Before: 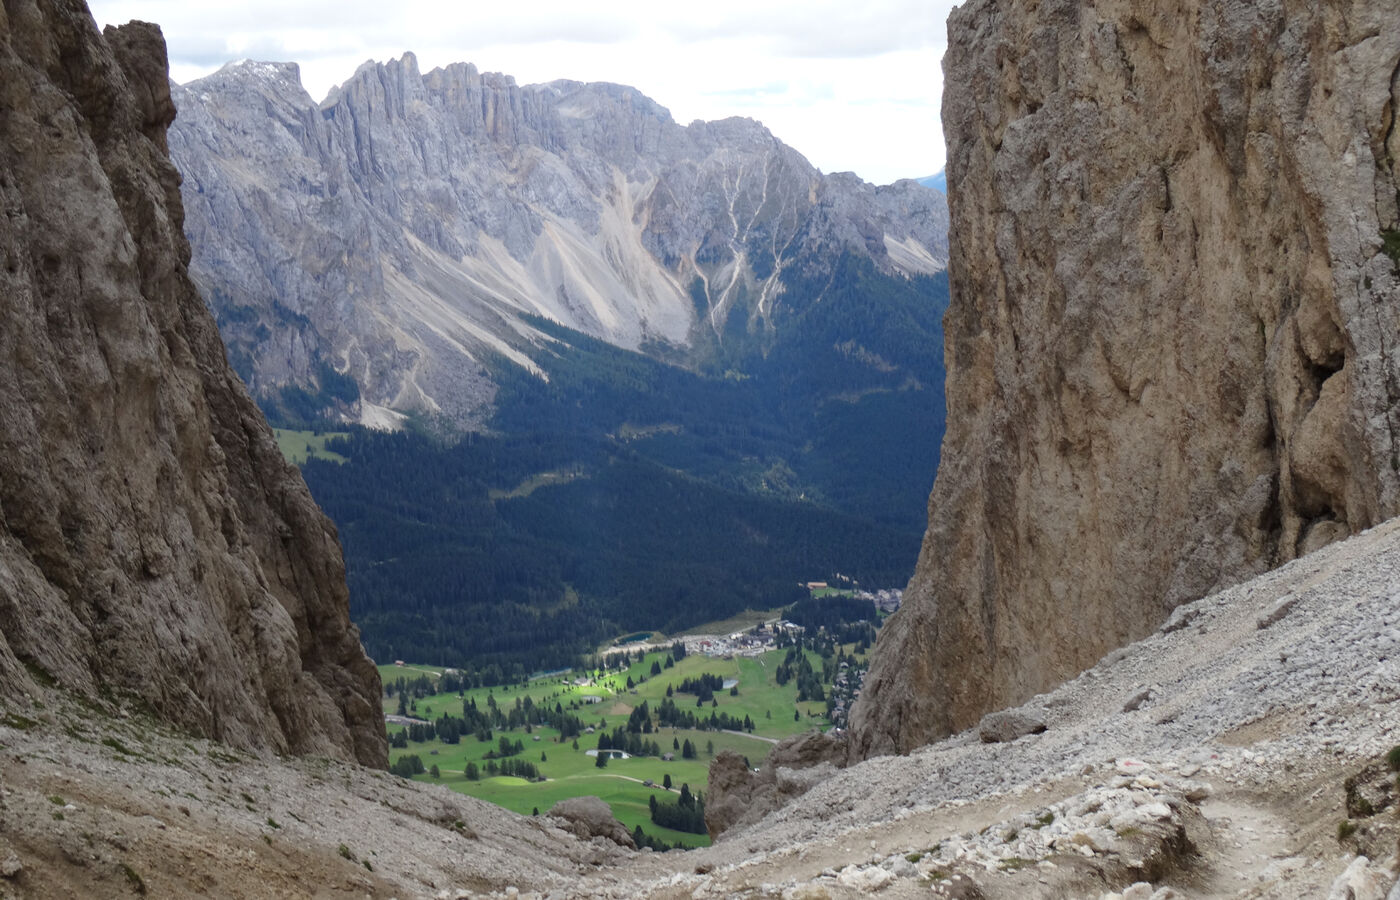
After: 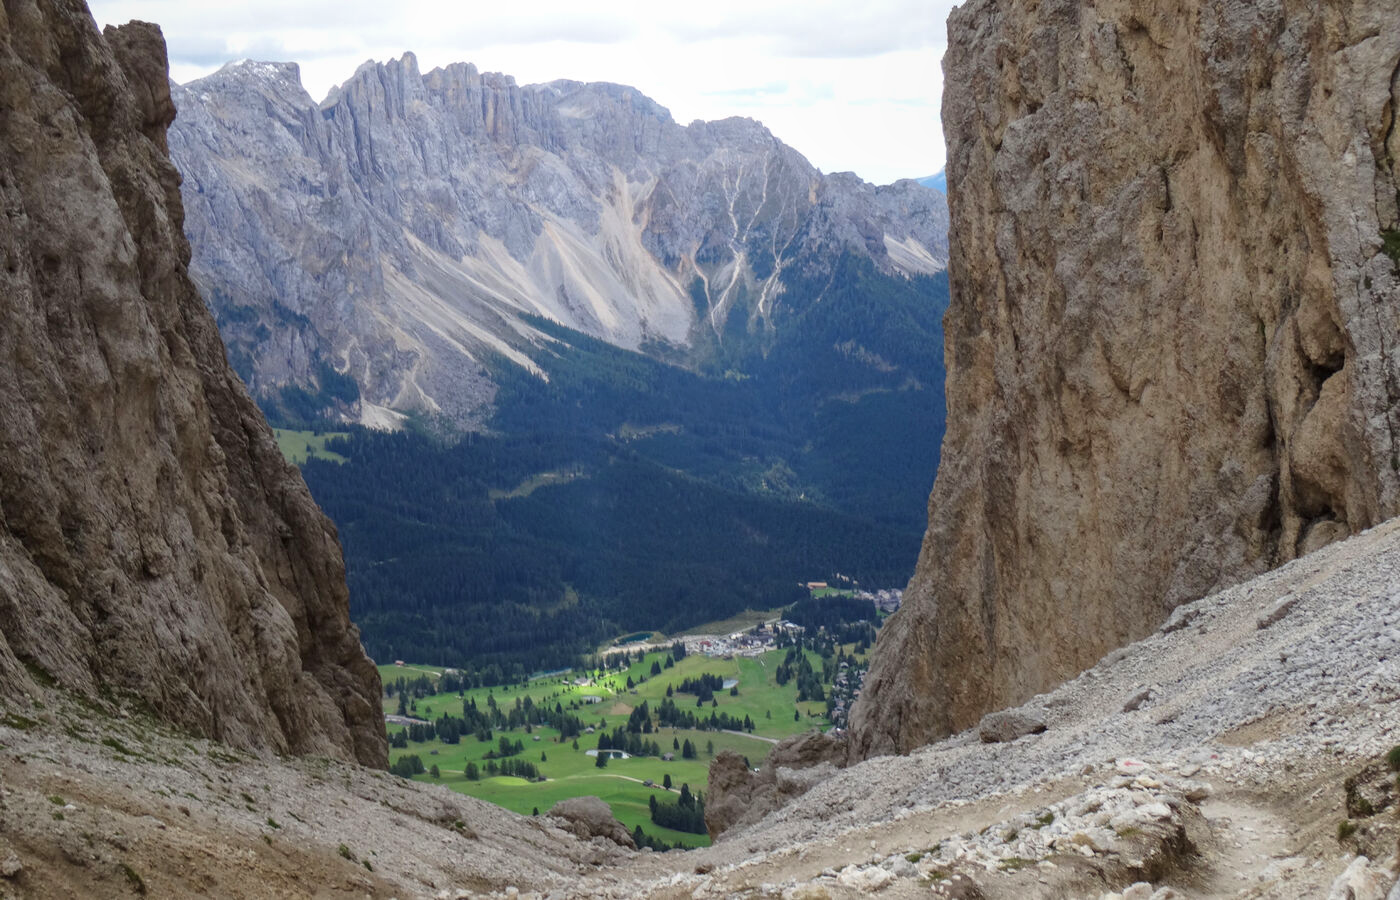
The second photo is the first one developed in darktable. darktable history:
local contrast: detail 110%
velvia: strength 17%
